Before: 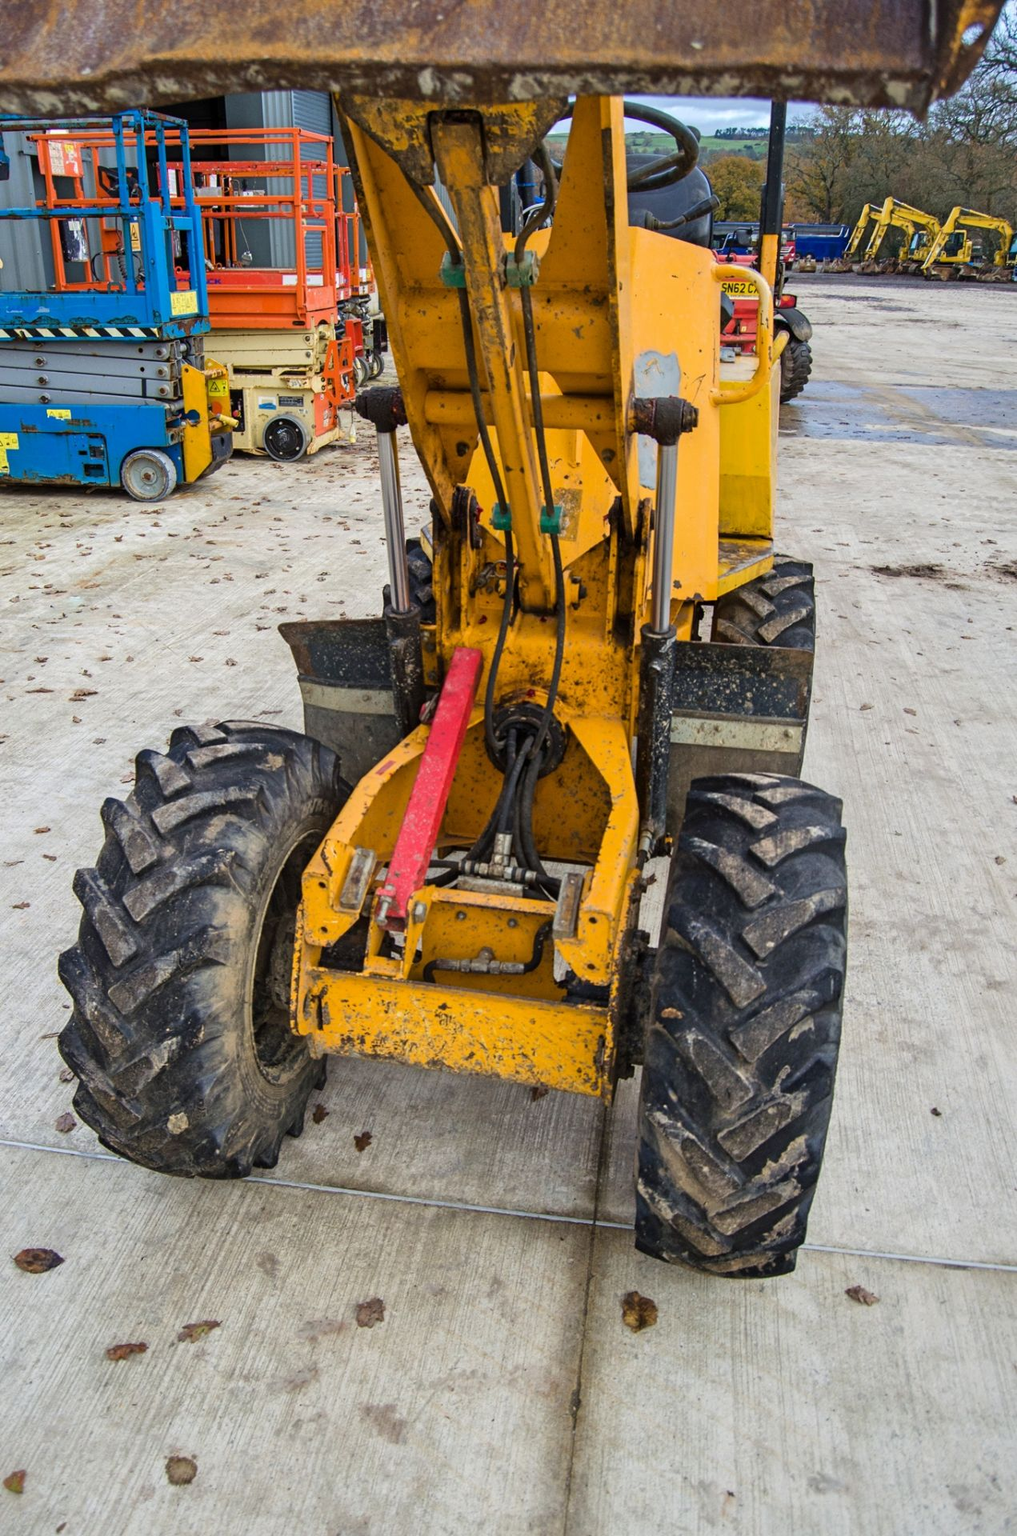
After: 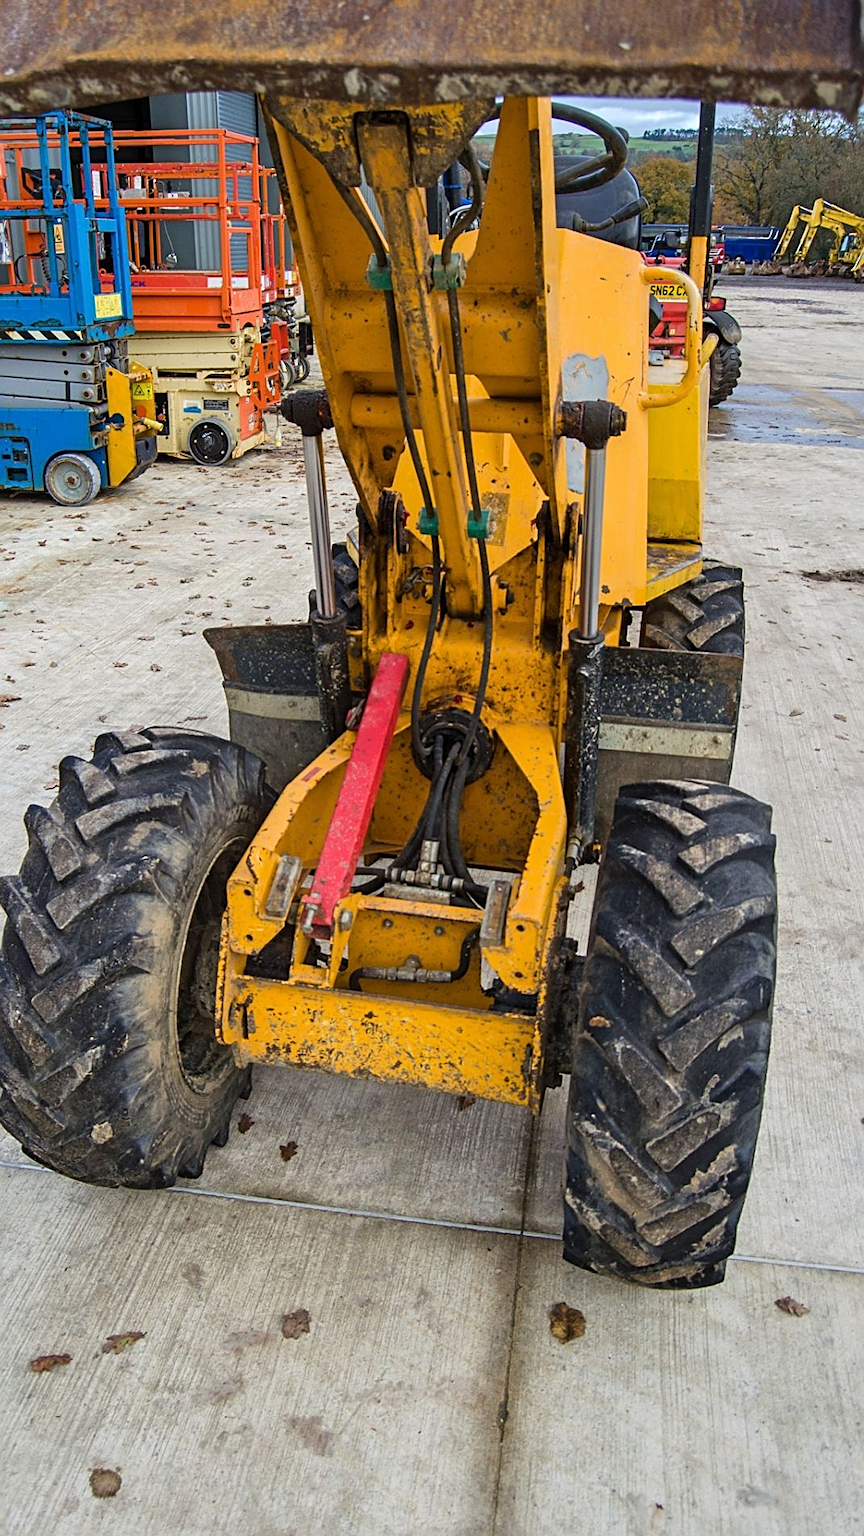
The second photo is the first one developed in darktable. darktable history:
sharpen: on, module defaults
crop: left 7.598%, right 7.873%
